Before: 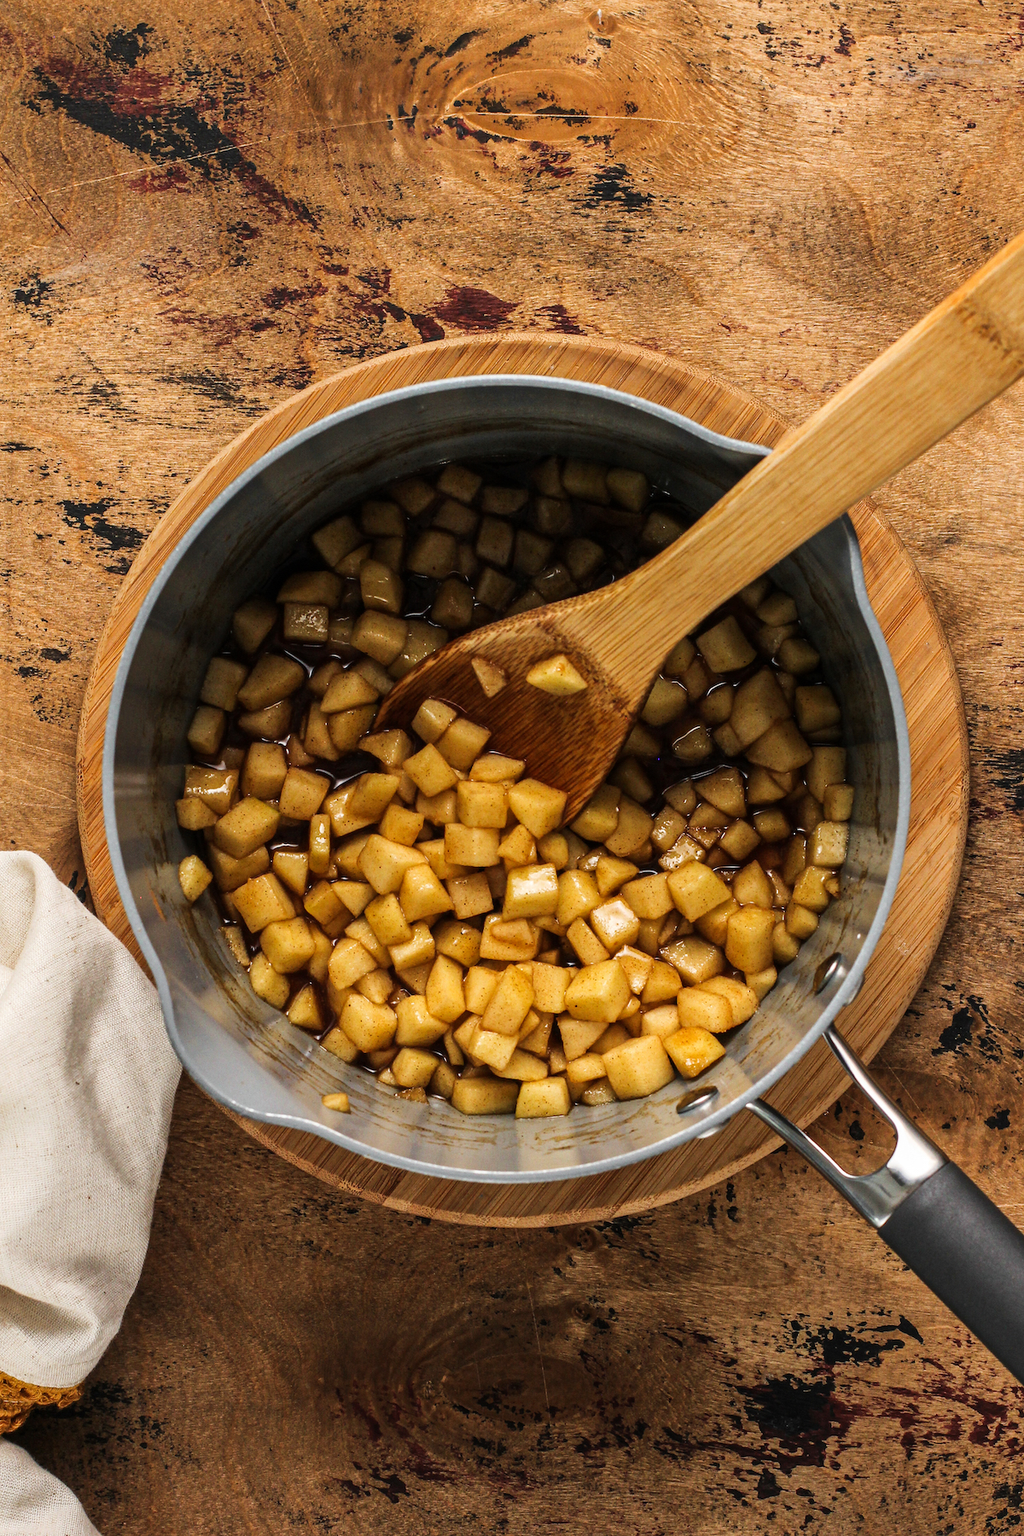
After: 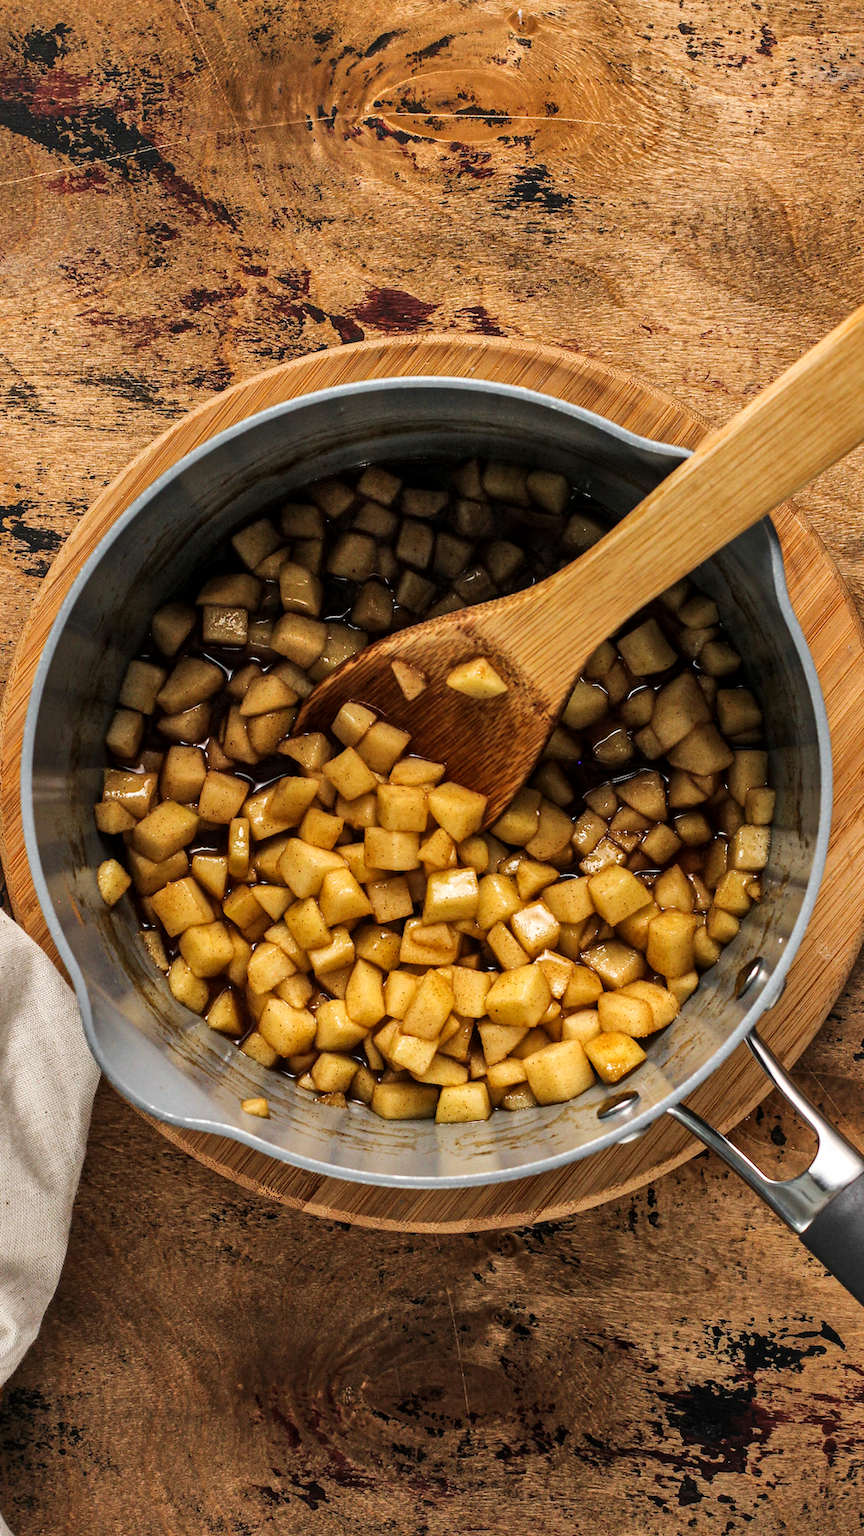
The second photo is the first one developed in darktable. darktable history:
crop: left 8.026%, right 7.374%
local contrast: mode bilateral grid, contrast 20, coarseness 50, detail 120%, midtone range 0.2
shadows and highlights: low approximation 0.01, soften with gaussian
